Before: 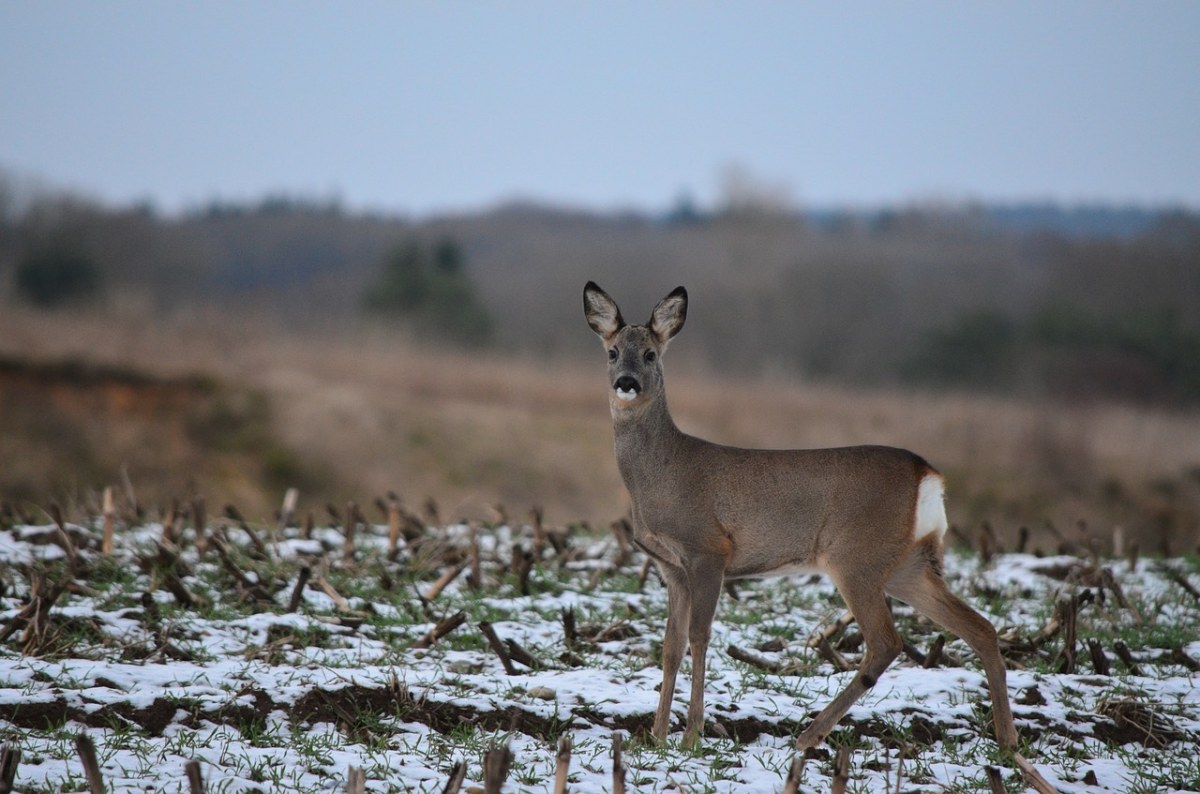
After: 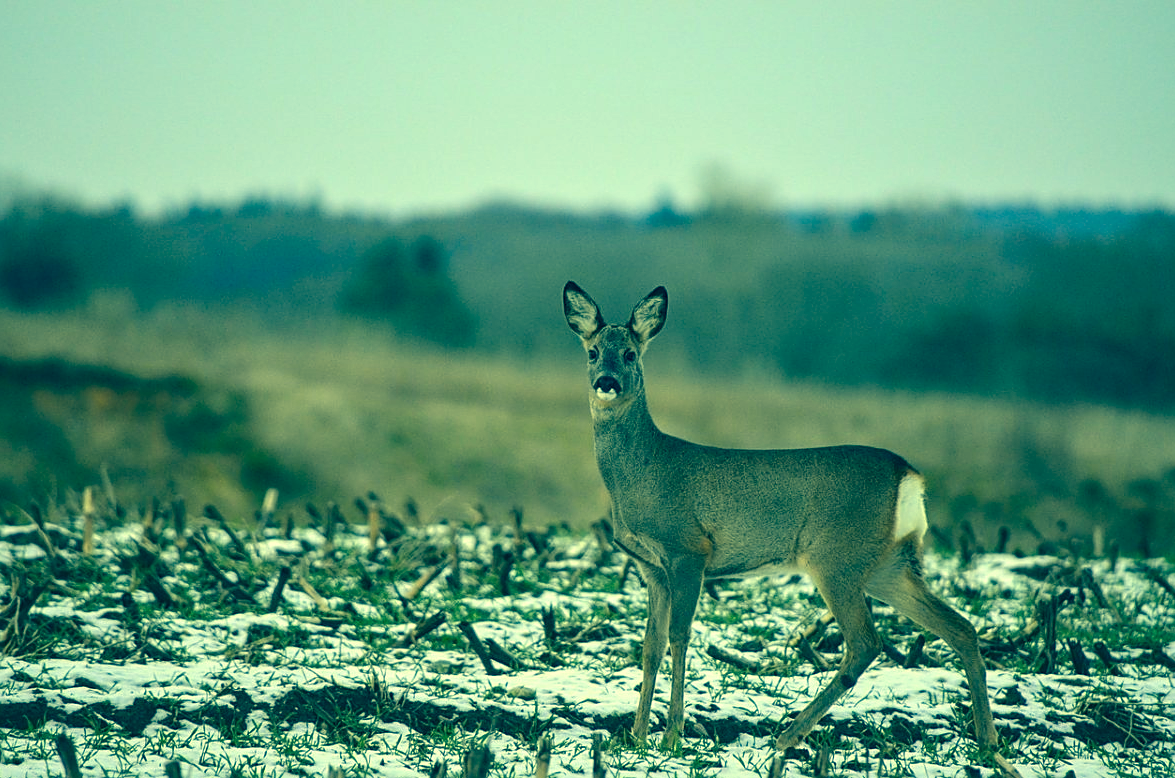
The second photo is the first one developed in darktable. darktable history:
crop: left 1.743%, right 0.268%, bottom 2.011%
color correction: highlights a* -15.58, highlights b* 40, shadows a* -40, shadows b* -26.18
exposure: black level correction 0, exposure 0.5 EV, compensate exposure bias true, compensate highlight preservation false
sharpen: on, module defaults
local contrast: on, module defaults
